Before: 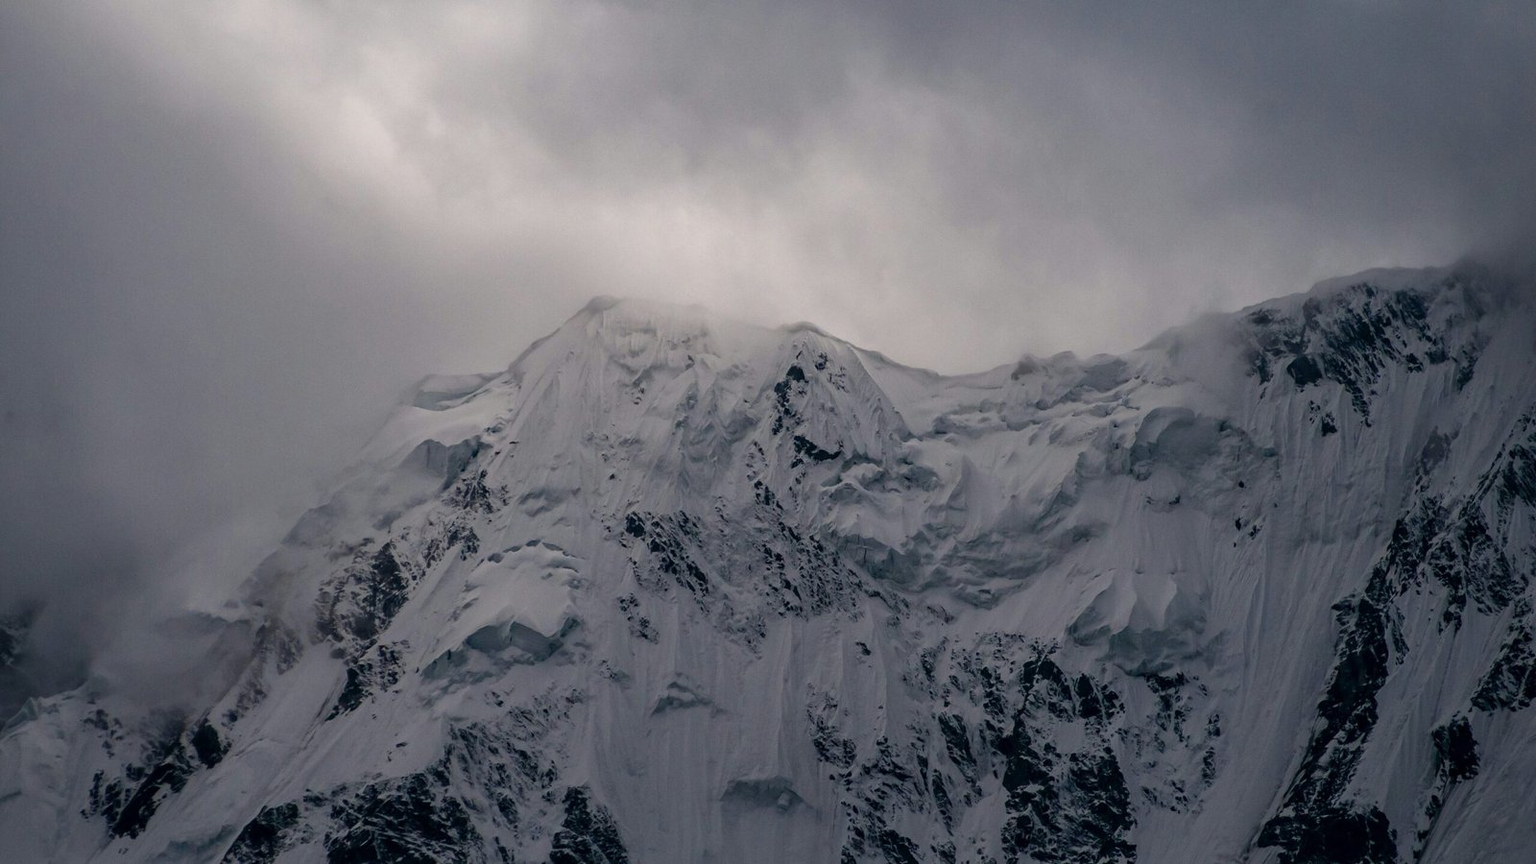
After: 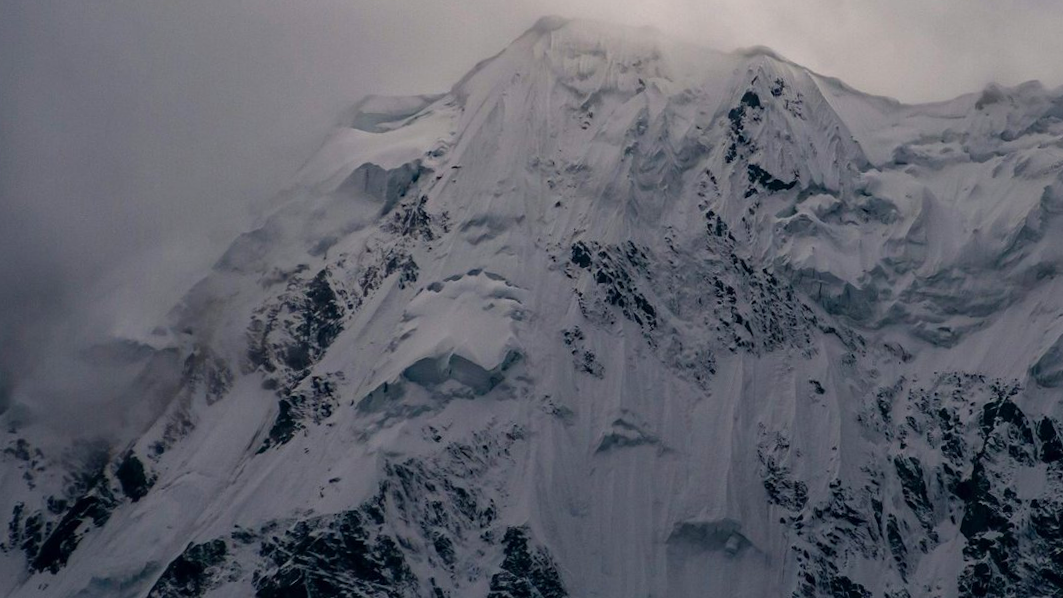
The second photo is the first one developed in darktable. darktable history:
crop and rotate: angle -0.82°, left 3.85%, top 31.828%, right 27.992%
bloom: size 15%, threshold 97%, strength 7%
color balance: output saturation 120%
